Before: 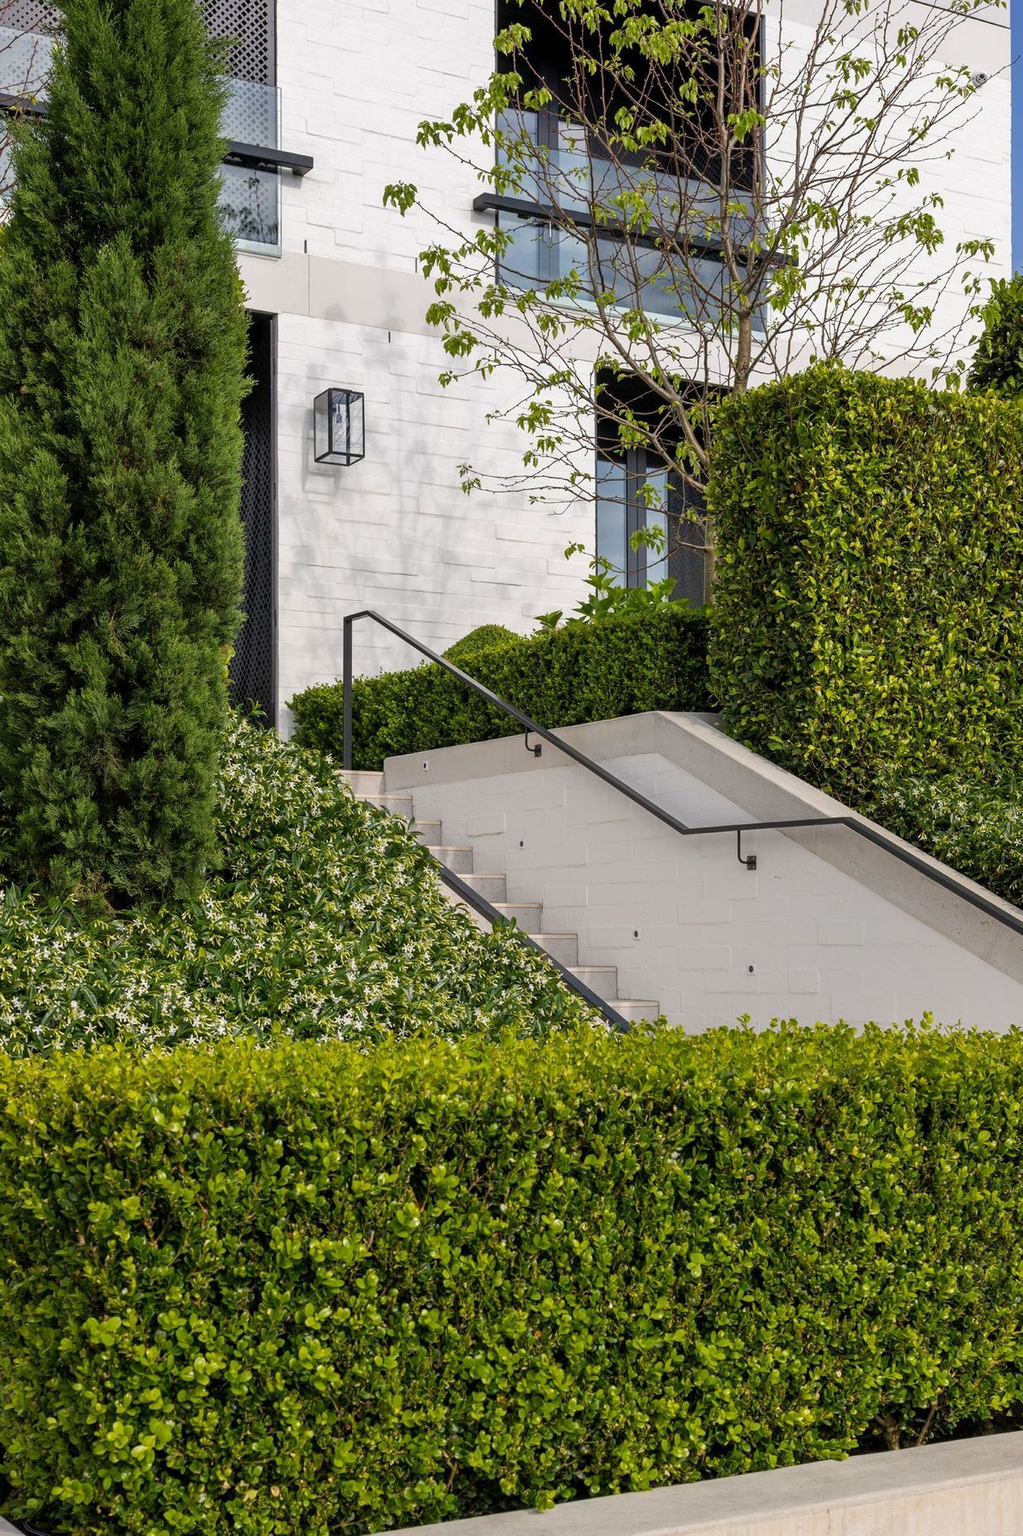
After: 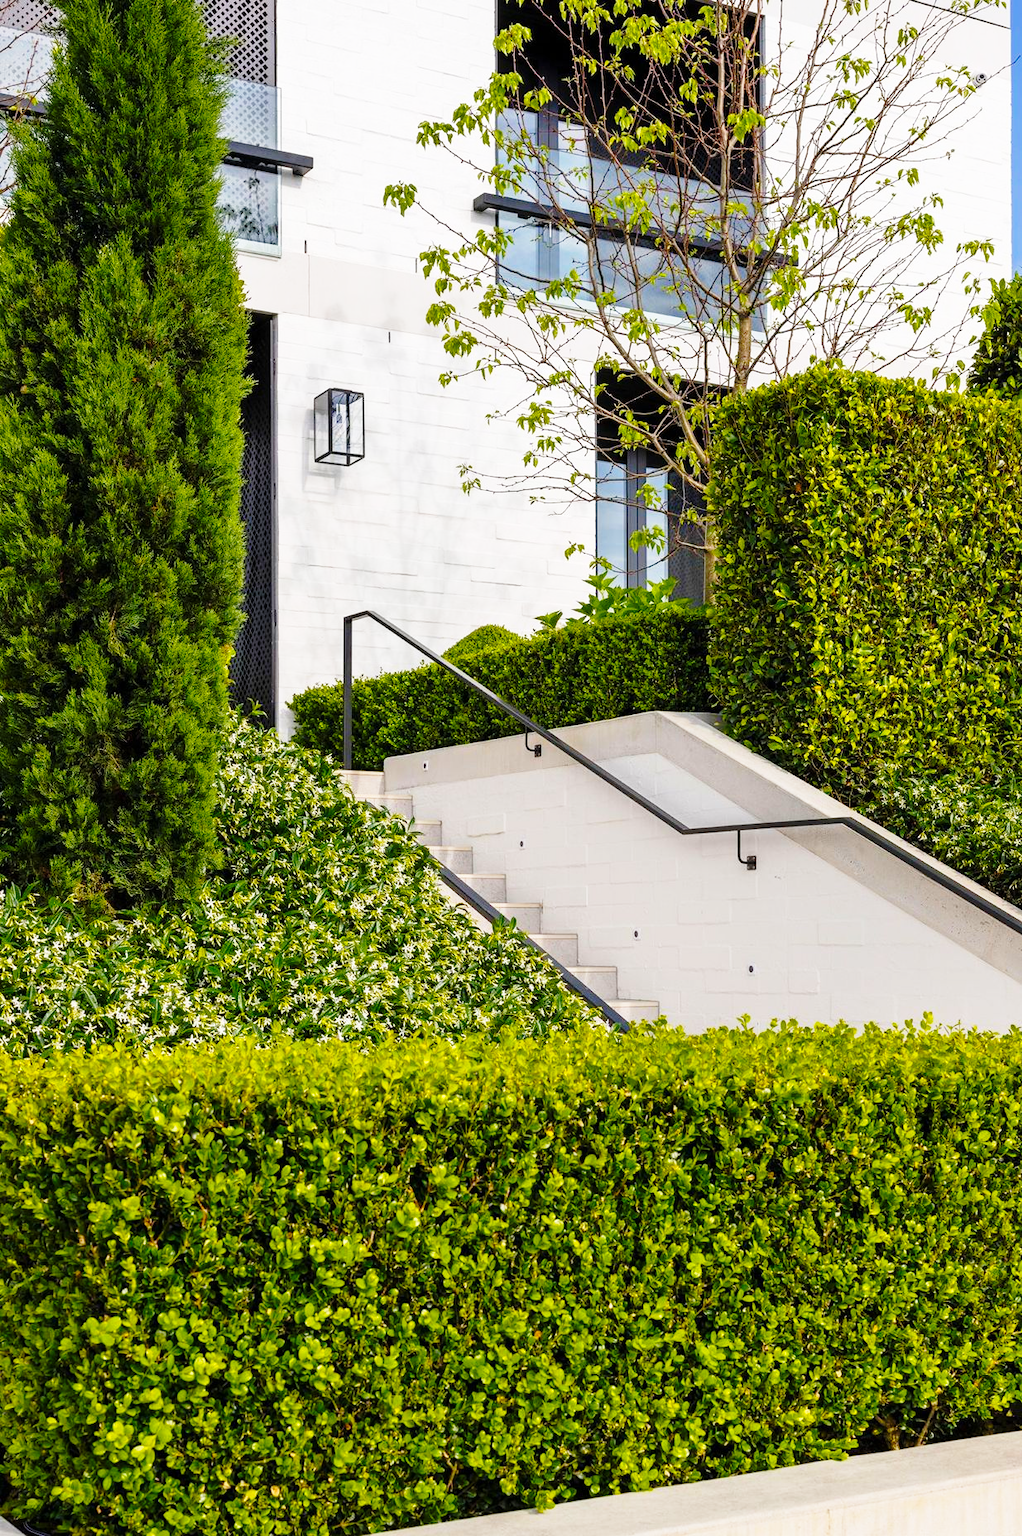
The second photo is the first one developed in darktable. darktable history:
color balance rgb: perceptual saturation grading › global saturation 30%, global vibrance 10%
base curve: curves: ch0 [(0, 0) (0.028, 0.03) (0.121, 0.232) (0.46, 0.748) (0.859, 0.968) (1, 1)], preserve colors none
